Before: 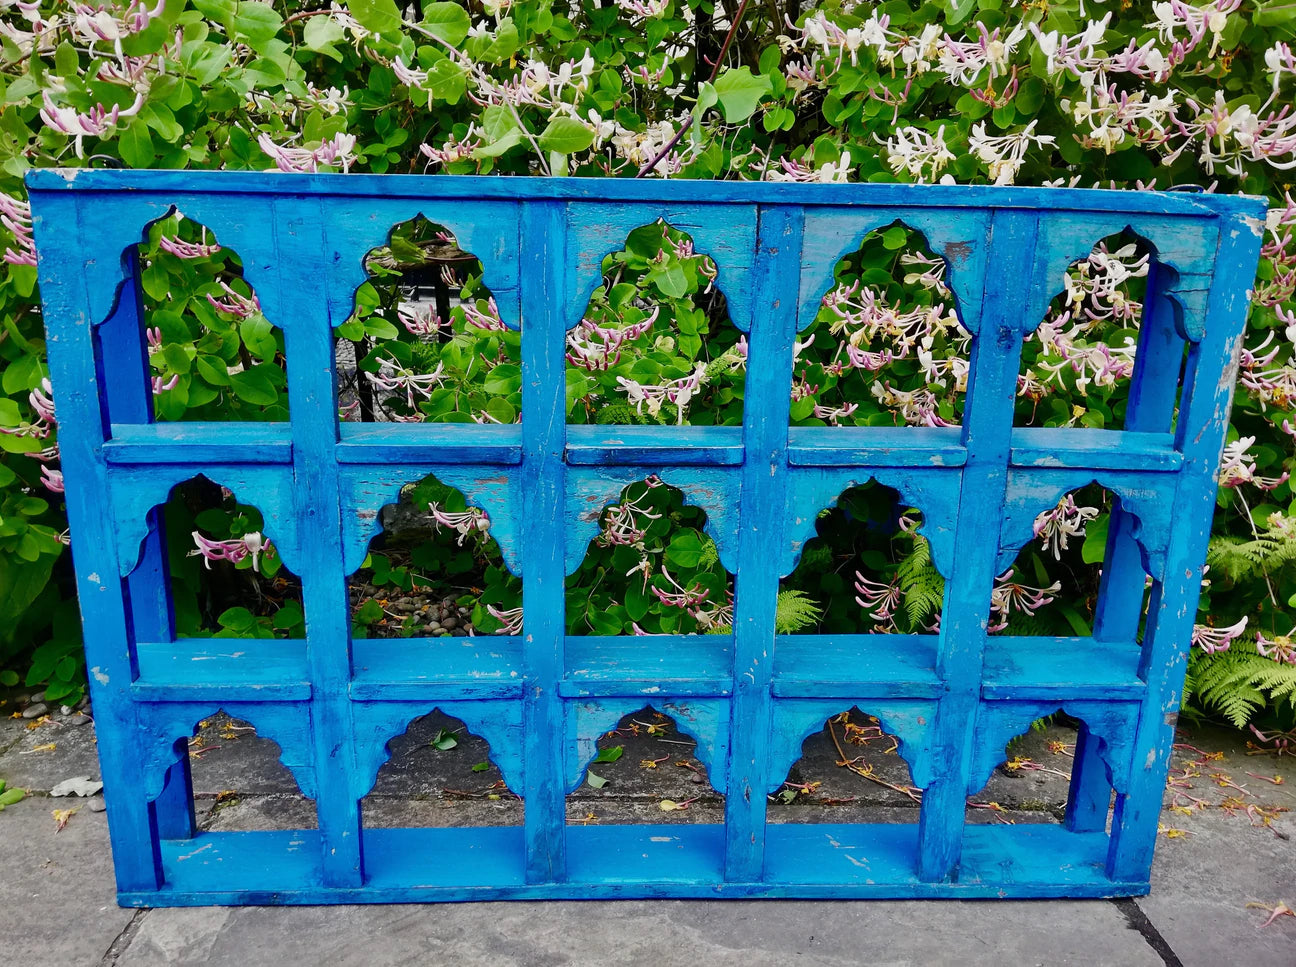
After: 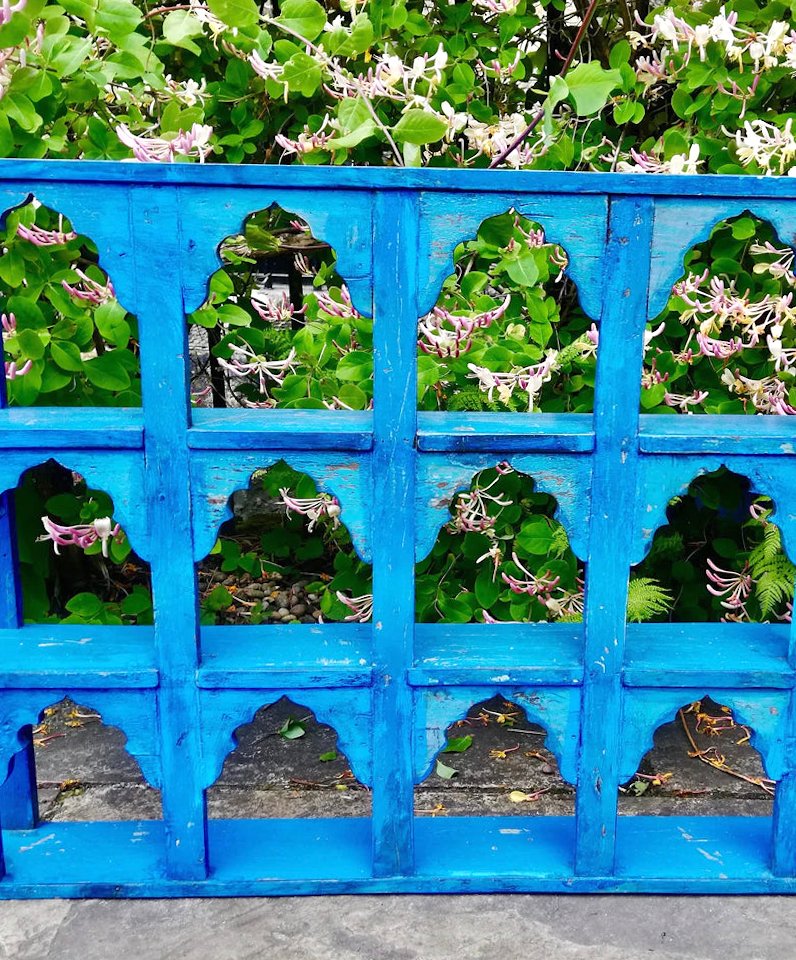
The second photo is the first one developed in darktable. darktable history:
exposure: black level correction 0, exposure 0.5 EV, compensate highlight preservation false
rotate and perspective: rotation 0.226°, lens shift (vertical) -0.042, crop left 0.023, crop right 0.982, crop top 0.006, crop bottom 0.994
crop: left 10.644%, right 26.528%
